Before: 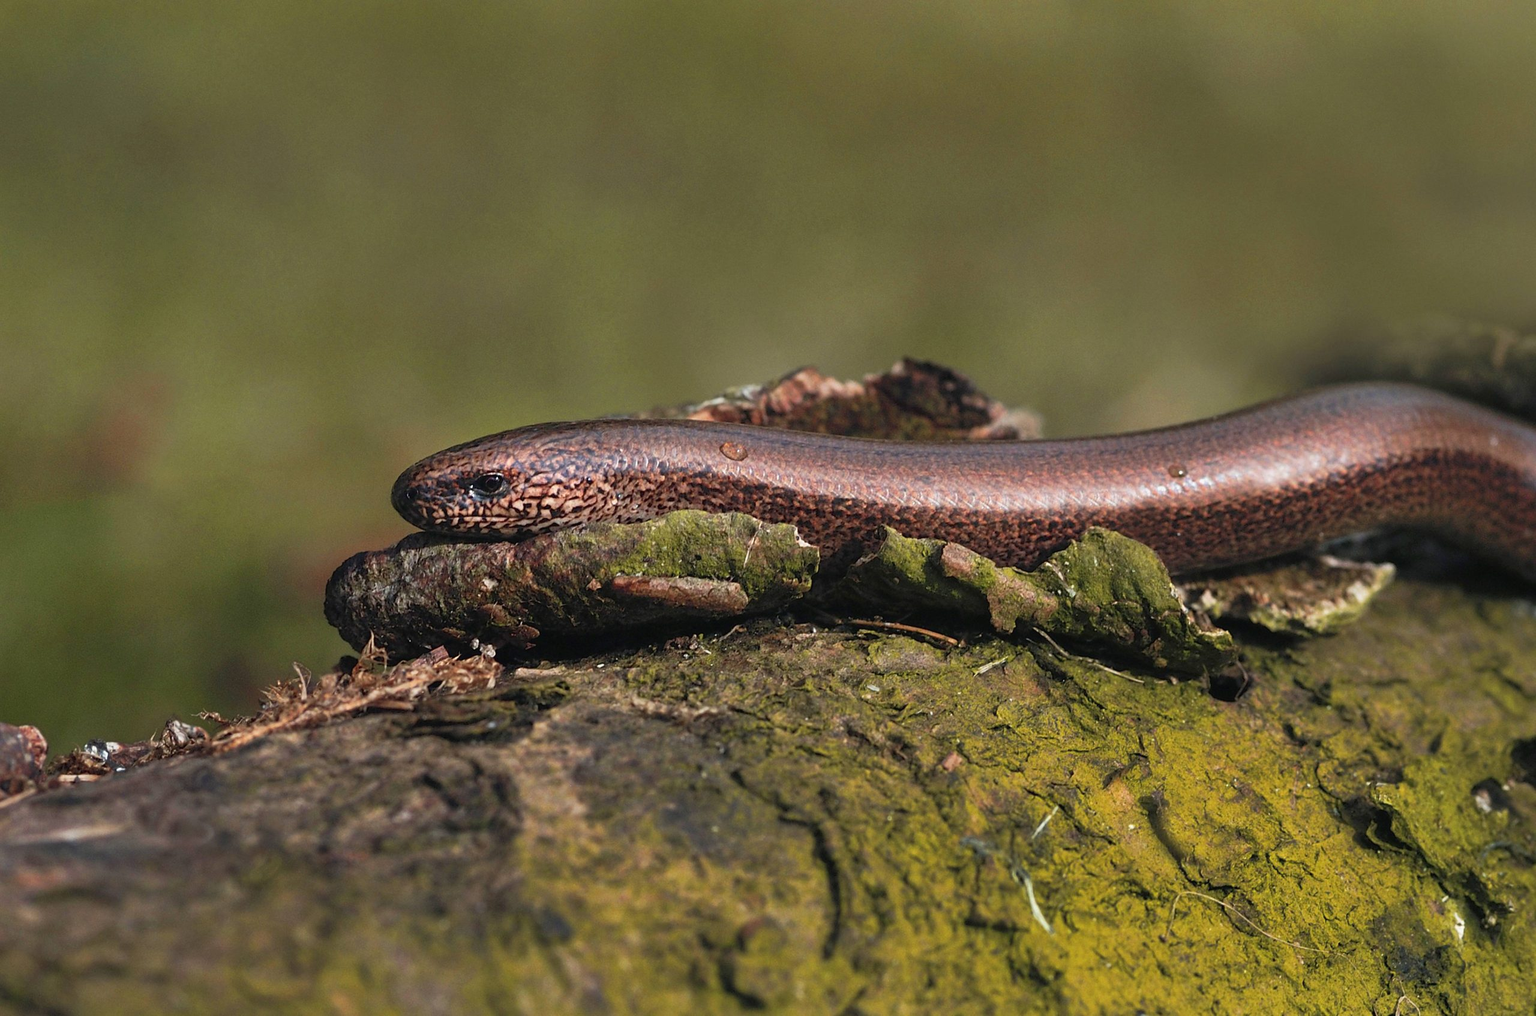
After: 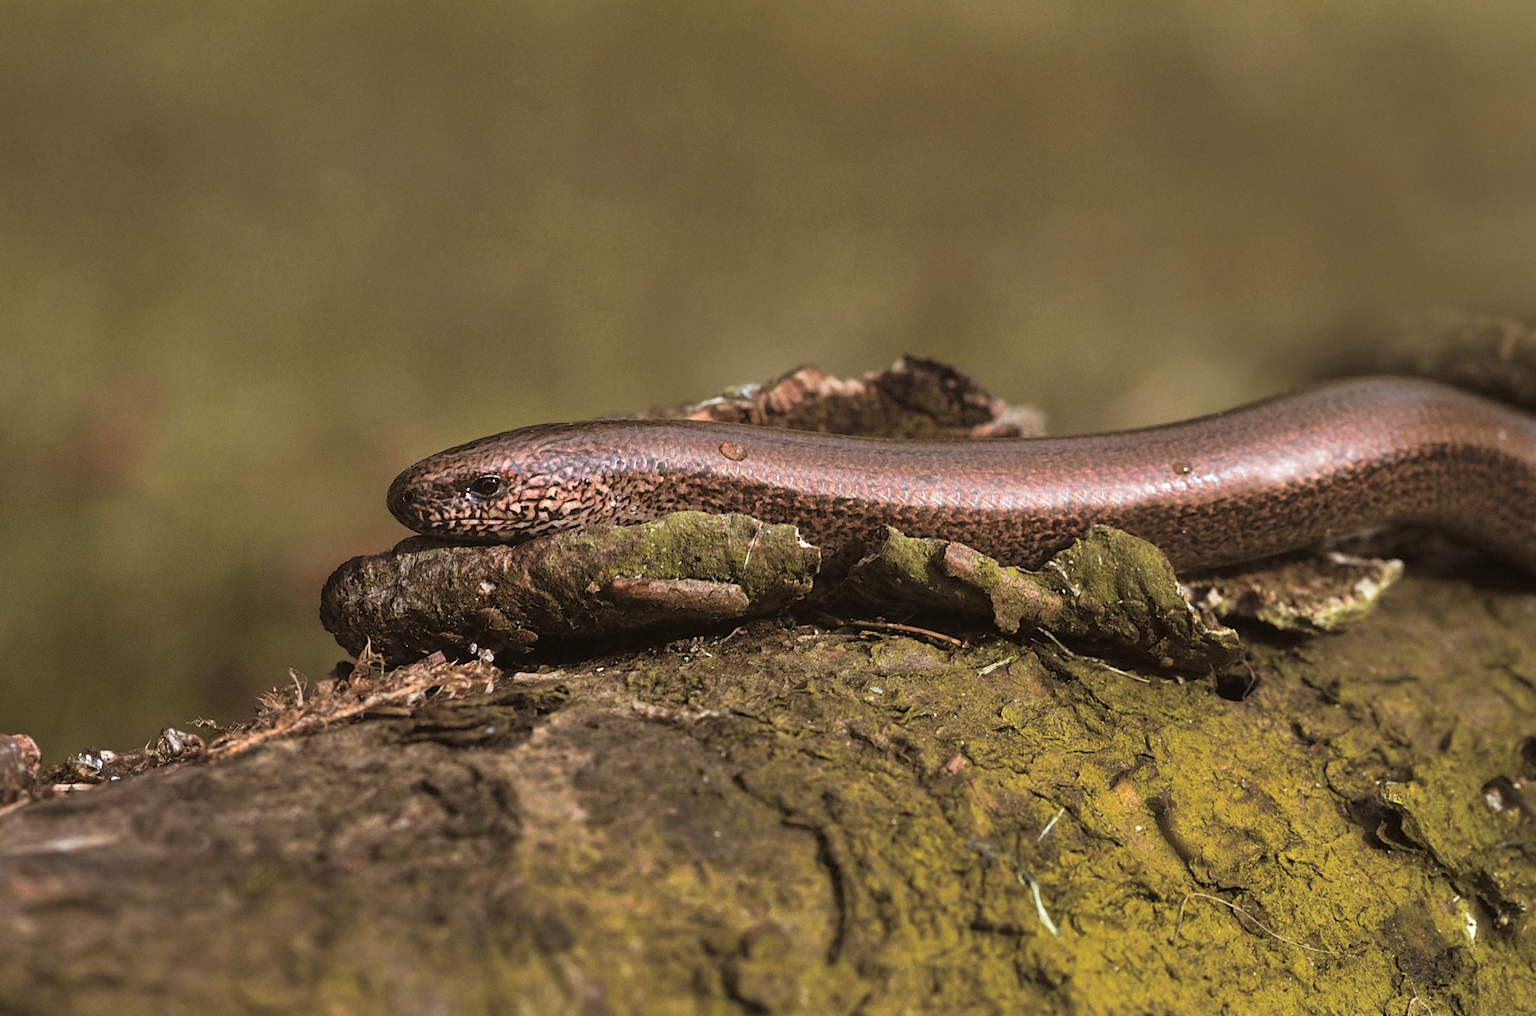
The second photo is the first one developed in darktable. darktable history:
exposure: exposure 0.2 EV, compensate highlight preservation false
split-toning: shadows › hue 32.4°, shadows › saturation 0.51, highlights › hue 180°, highlights › saturation 0, balance -60.17, compress 55.19%
rotate and perspective: rotation -0.45°, automatic cropping original format, crop left 0.008, crop right 0.992, crop top 0.012, crop bottom 0.988
